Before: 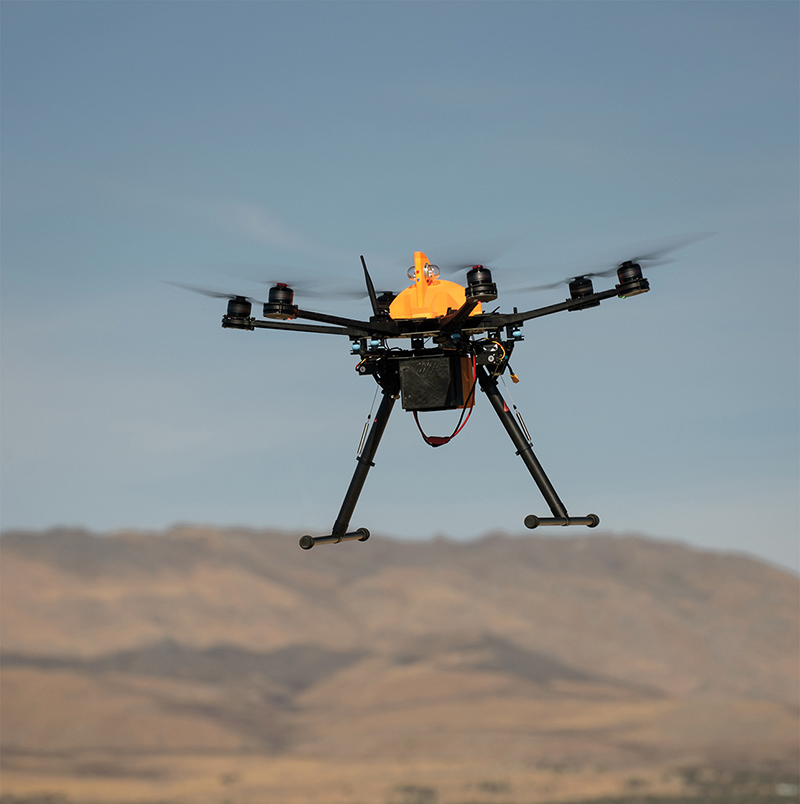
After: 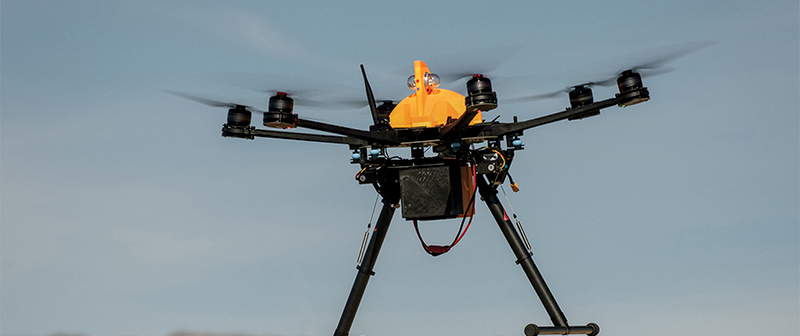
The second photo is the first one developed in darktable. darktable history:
local contrast: detail 130%
crop and rotate: top 23.84%, bottom 34.294%
